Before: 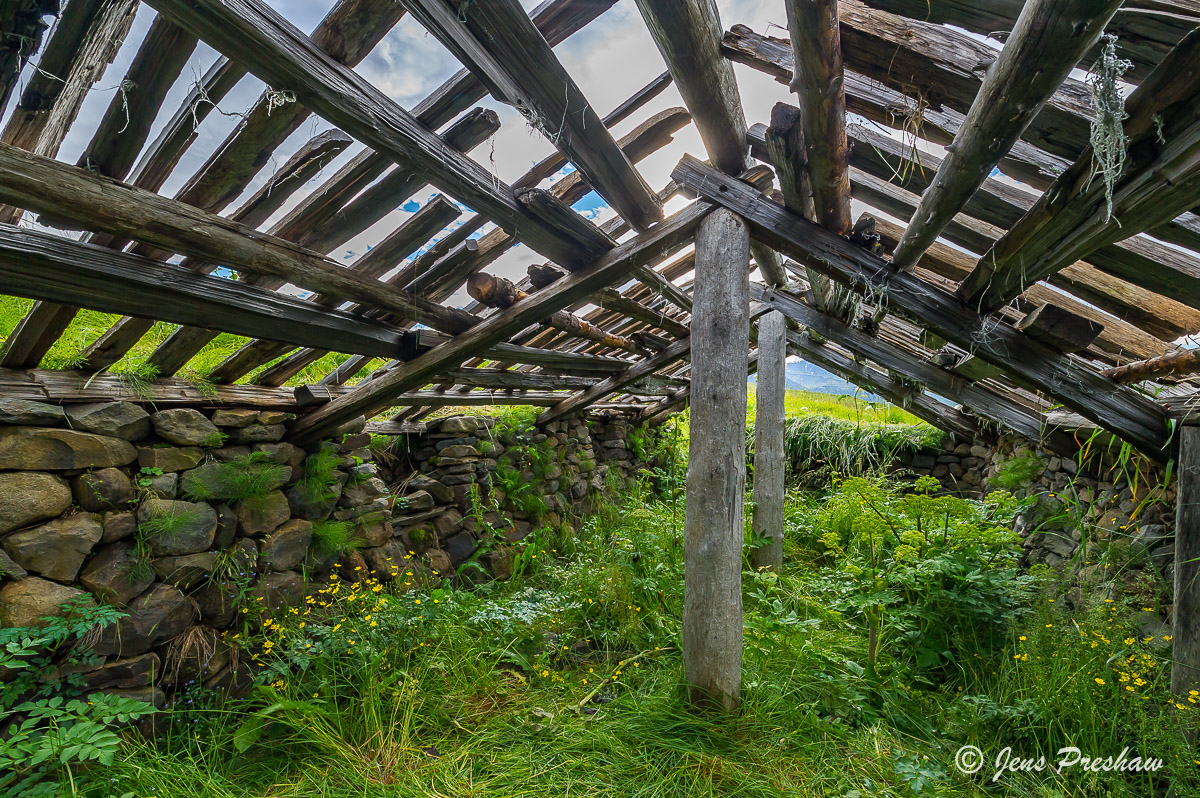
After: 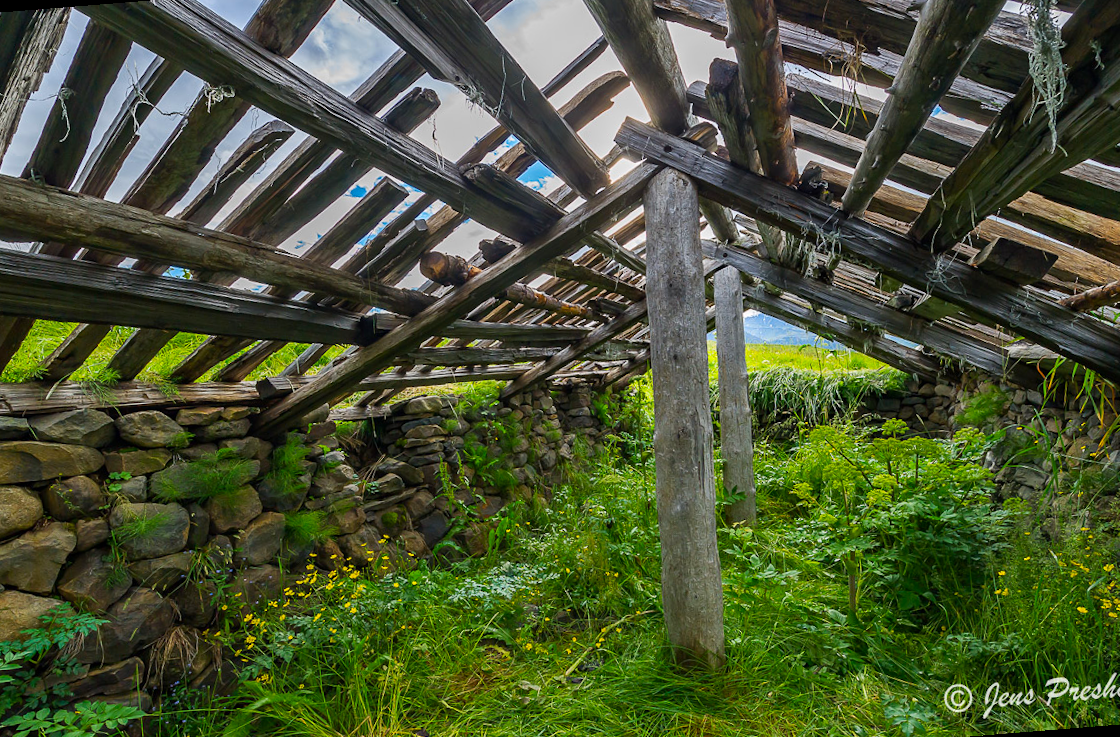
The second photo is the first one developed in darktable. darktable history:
contrast brightness saturation: contrast 0.04, saturation 0.16
rotate and perspective: rotation -4.57°, crop left 0.054, crop right 0.944, crop top 0.087, crop bottom 0.914
haze removal: strength 0.02, distance 0.25, compatibility mode true, adaptive false
